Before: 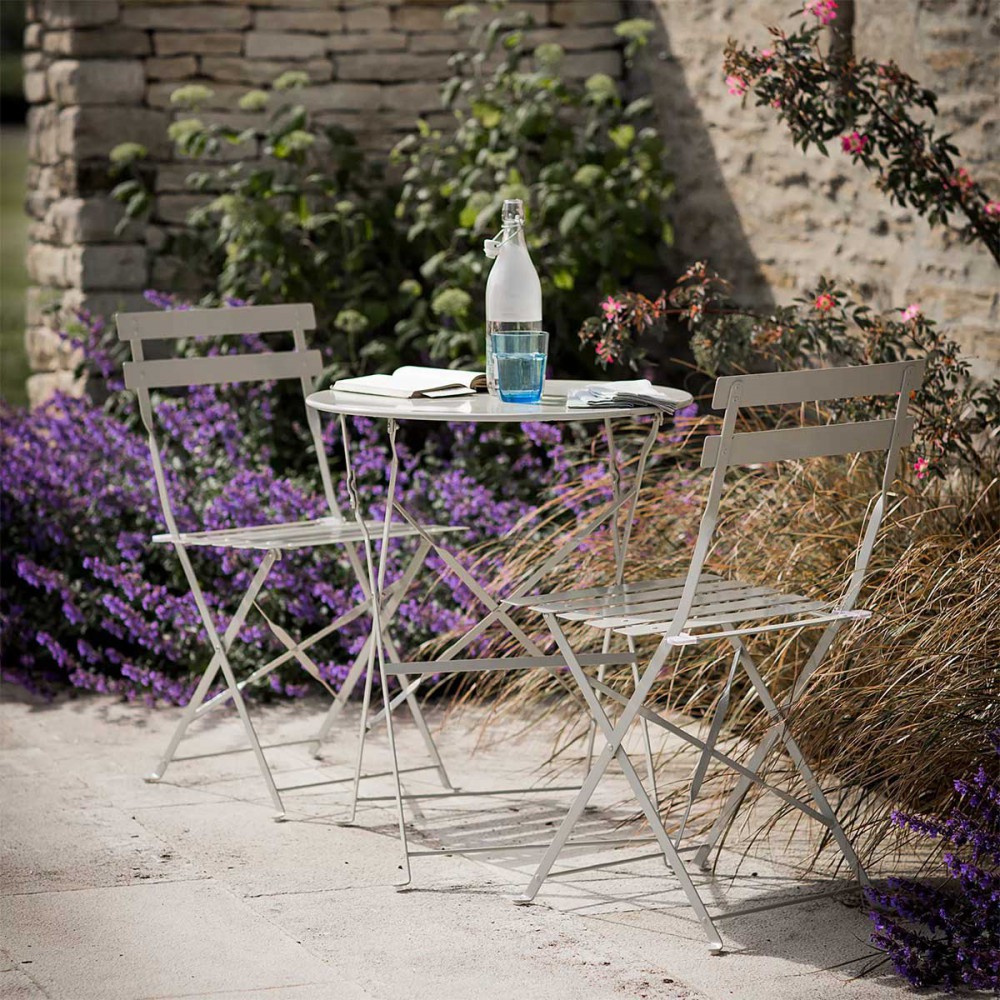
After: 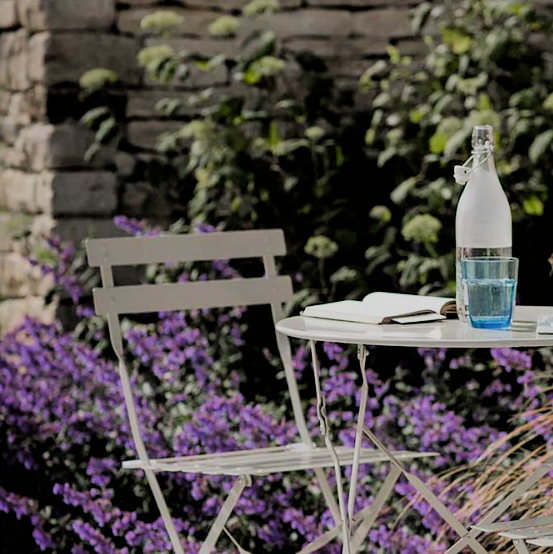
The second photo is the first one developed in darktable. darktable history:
filmic rgb: black relative exposure -4.82 EV, white relative exposure 4.03 EV, hardness 2.82
crop and rotate: left 3.03%, top 7.423%, right 41.592%, bottom 37.081%
